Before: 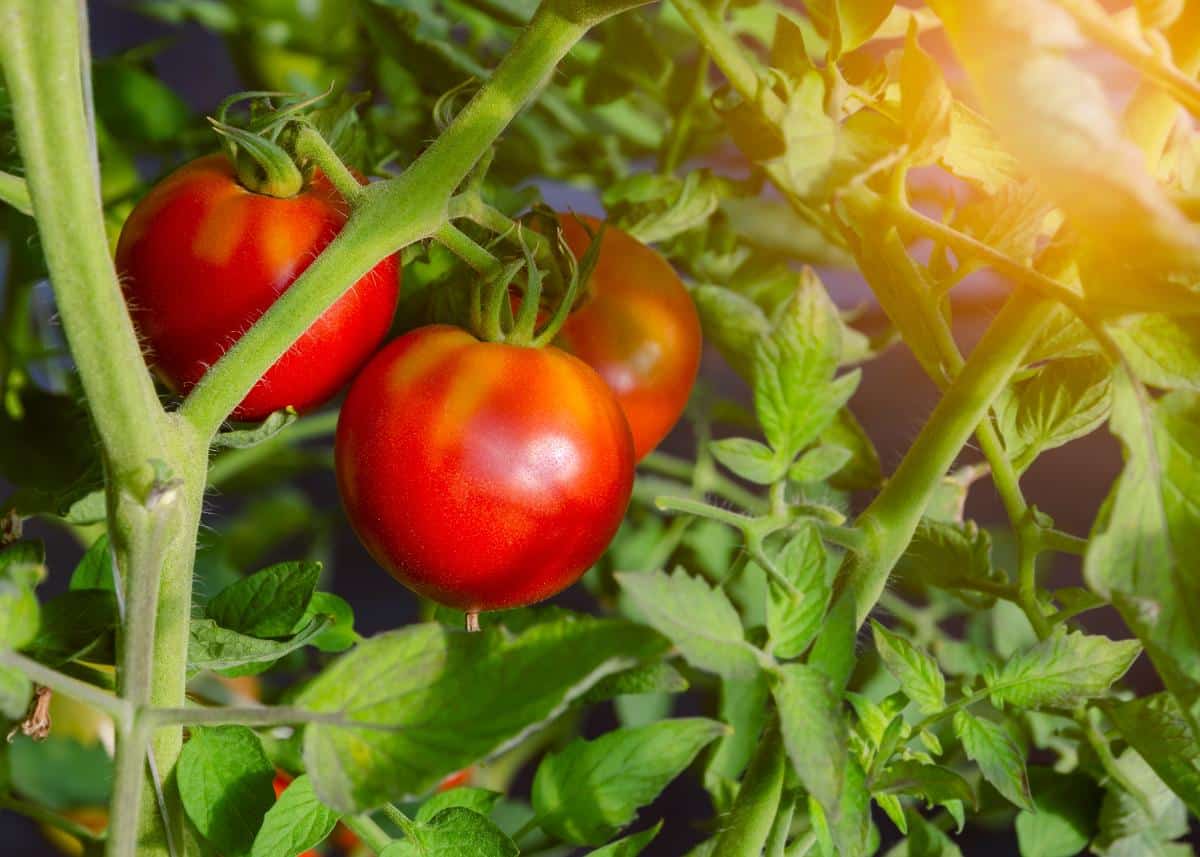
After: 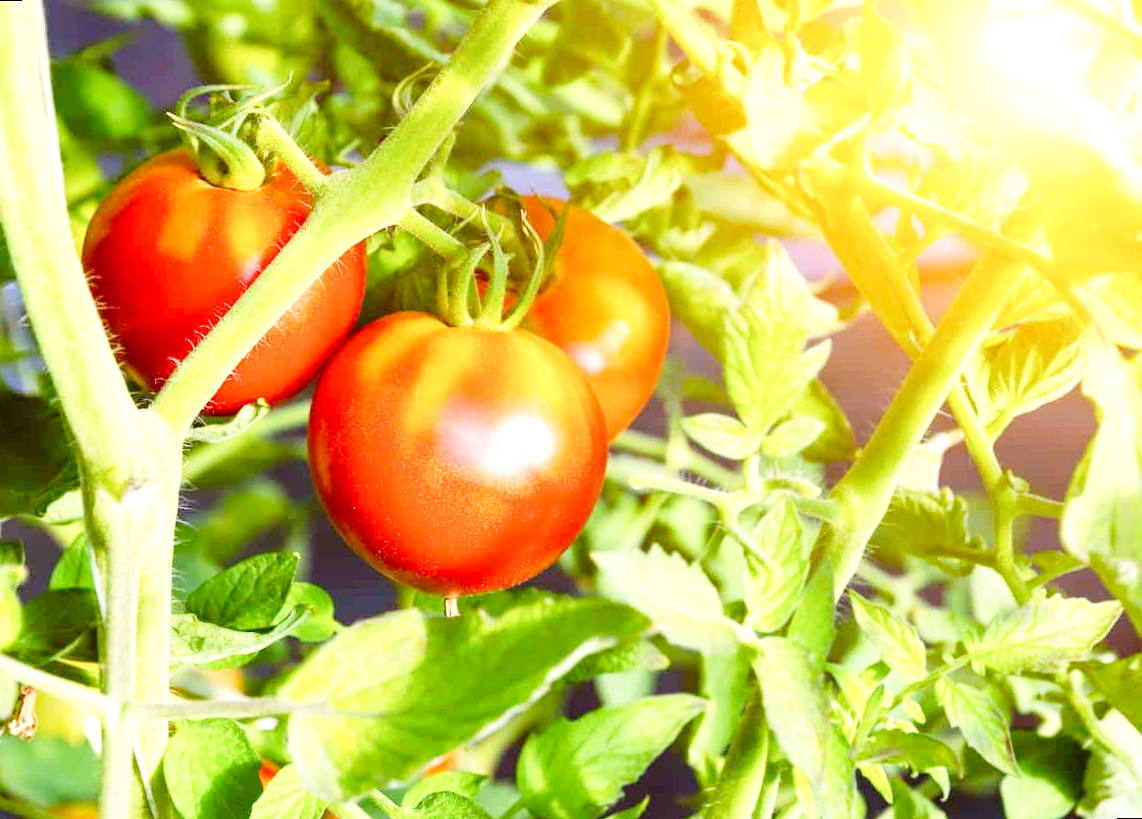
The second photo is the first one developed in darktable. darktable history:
exposure: black level correction 0, exposure 1.2 EV, compensate highlight preservation false
rotate and perspective: rotation -2.12°, lens shift (vertical) 0.009, lens shift (horizontal) -0.008, automatic cropping original format, crop left 0.036, crop right 0.964, crop top 0.05, crop bottom 0.959
base curve: curves: ch0 [(0, 0) (0.008, 0.007) (0.022, 0.029) (0.048, 0.089) (0.092, 0.197) (0.191, 0.399) (0.275, 0.534) (0.357, 0.65) (0.477, 0.78) (0.542, 0.833) (0.799, 0.973) (1, 1)], preserve colors none
